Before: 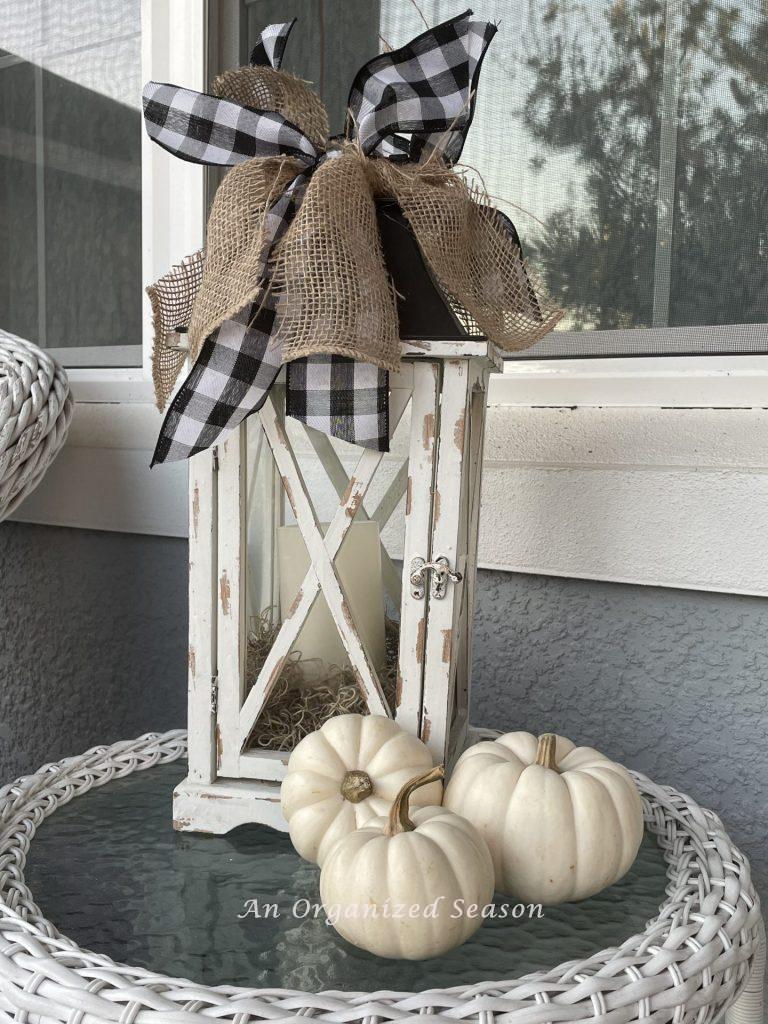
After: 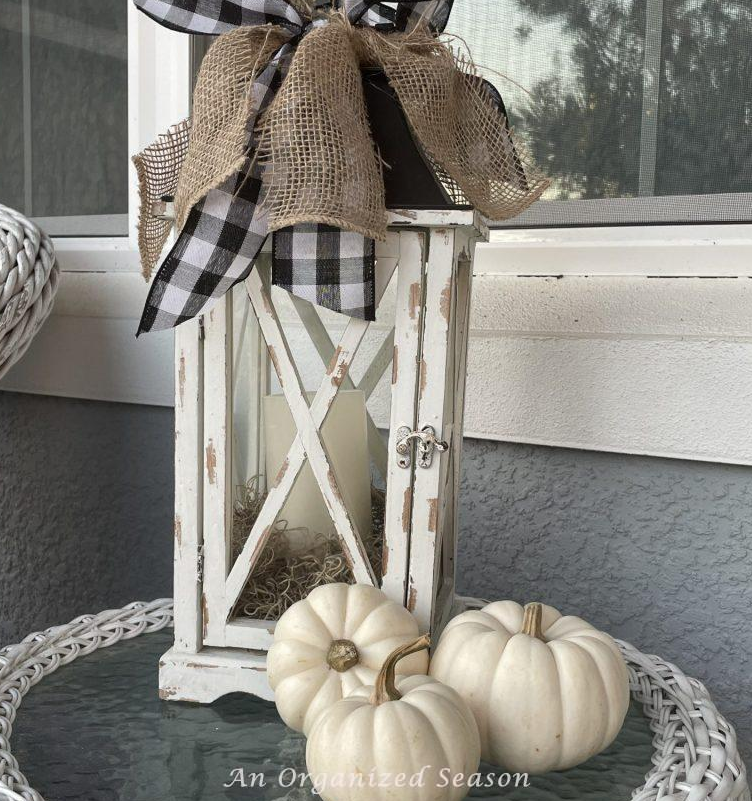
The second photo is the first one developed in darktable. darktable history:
crop and rotate: left 1.889%, top 12.841%, right 0.163%, bottom 8.854%
